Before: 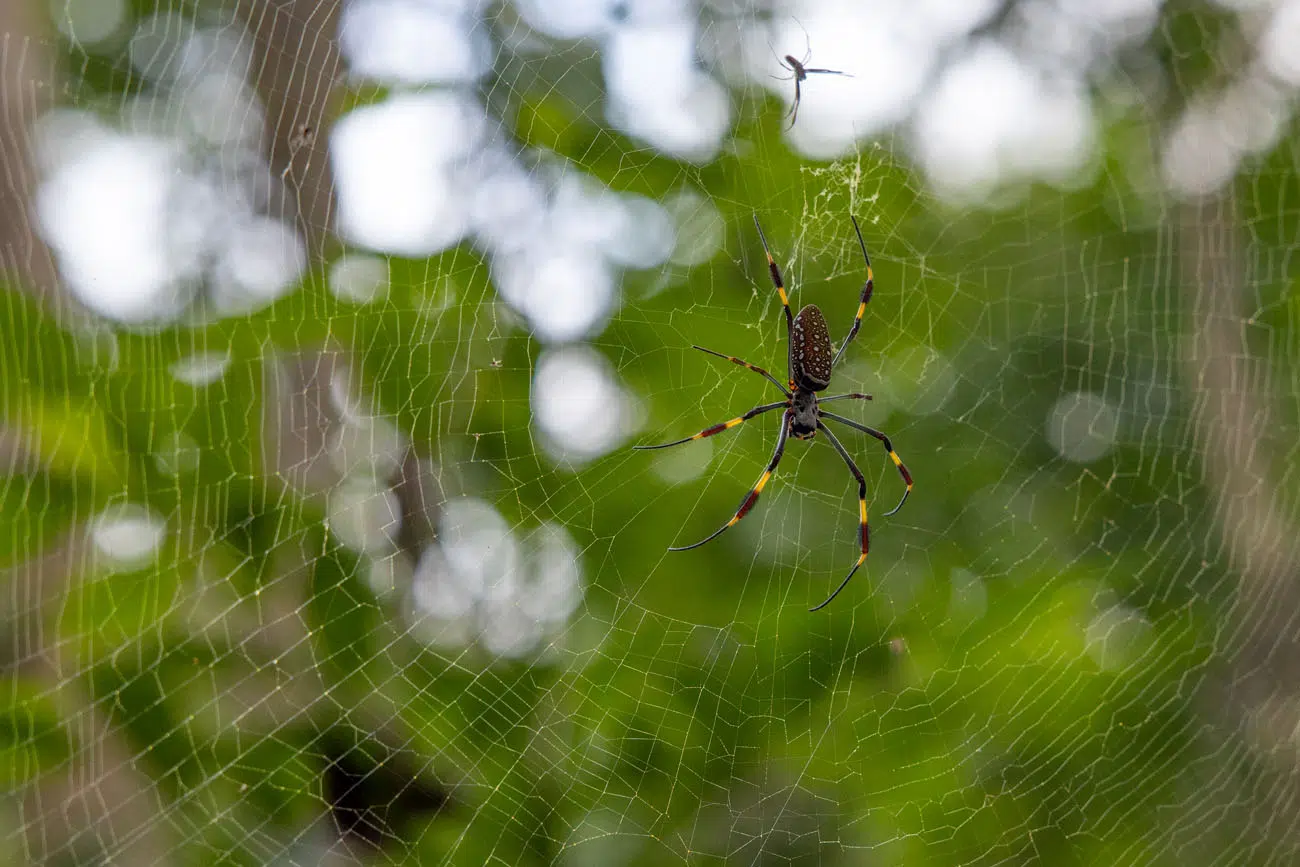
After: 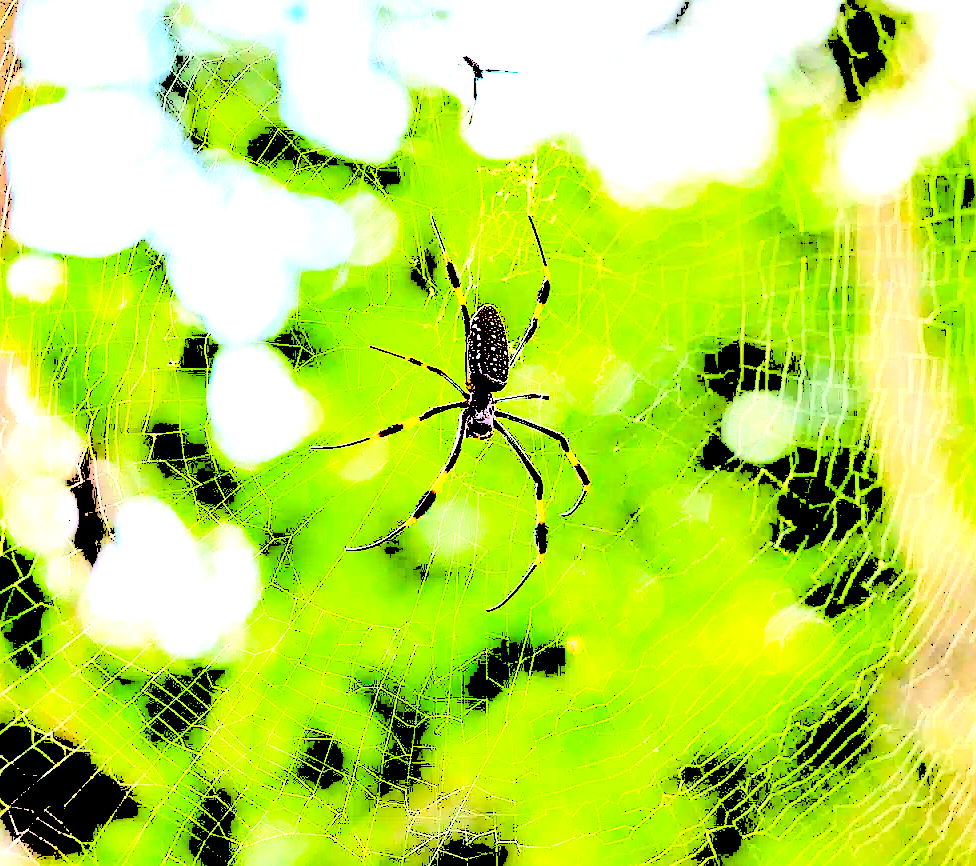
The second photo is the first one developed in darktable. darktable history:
levels: black 3.8%, levels [0.246, 0.256, 0.506]
sharpen: radius 0.974, amount 0.607
contrast equalizer: octaves 7, y [[0.6 ×6], [0.55 ×6], [0 ×6], [0 ×6], [0 ×6]]
color zones: curves: ch0 [(0, 0.5) (0.143, 0.5) (0.286, 0.5) (0.429, 0.5) (0.571, 0.5) (0.714, 0.476) (0.857, 0.5) (1, 0.5)]; ch2 [(0, 0.5) (0.143, 0.5) (0.286, 0.5) (0.429, 0.5) (0.571, 0.5) (0.714, 0.487) (0.857, 0.5) (1, 0.5)]
color balance rgb: linear chroma grading › global chroma 15.119%, perceptual saturation grading › global saturation 17.887%, global vibrance 20%
crop and rotate: left 24.896%
tone equalizer: -8 EV -0.54 EV, smoothing diameter 2.19%, edges refinement/feathering 24.3, mask exposure compensation -1.57 EV, filter diffusion 5
